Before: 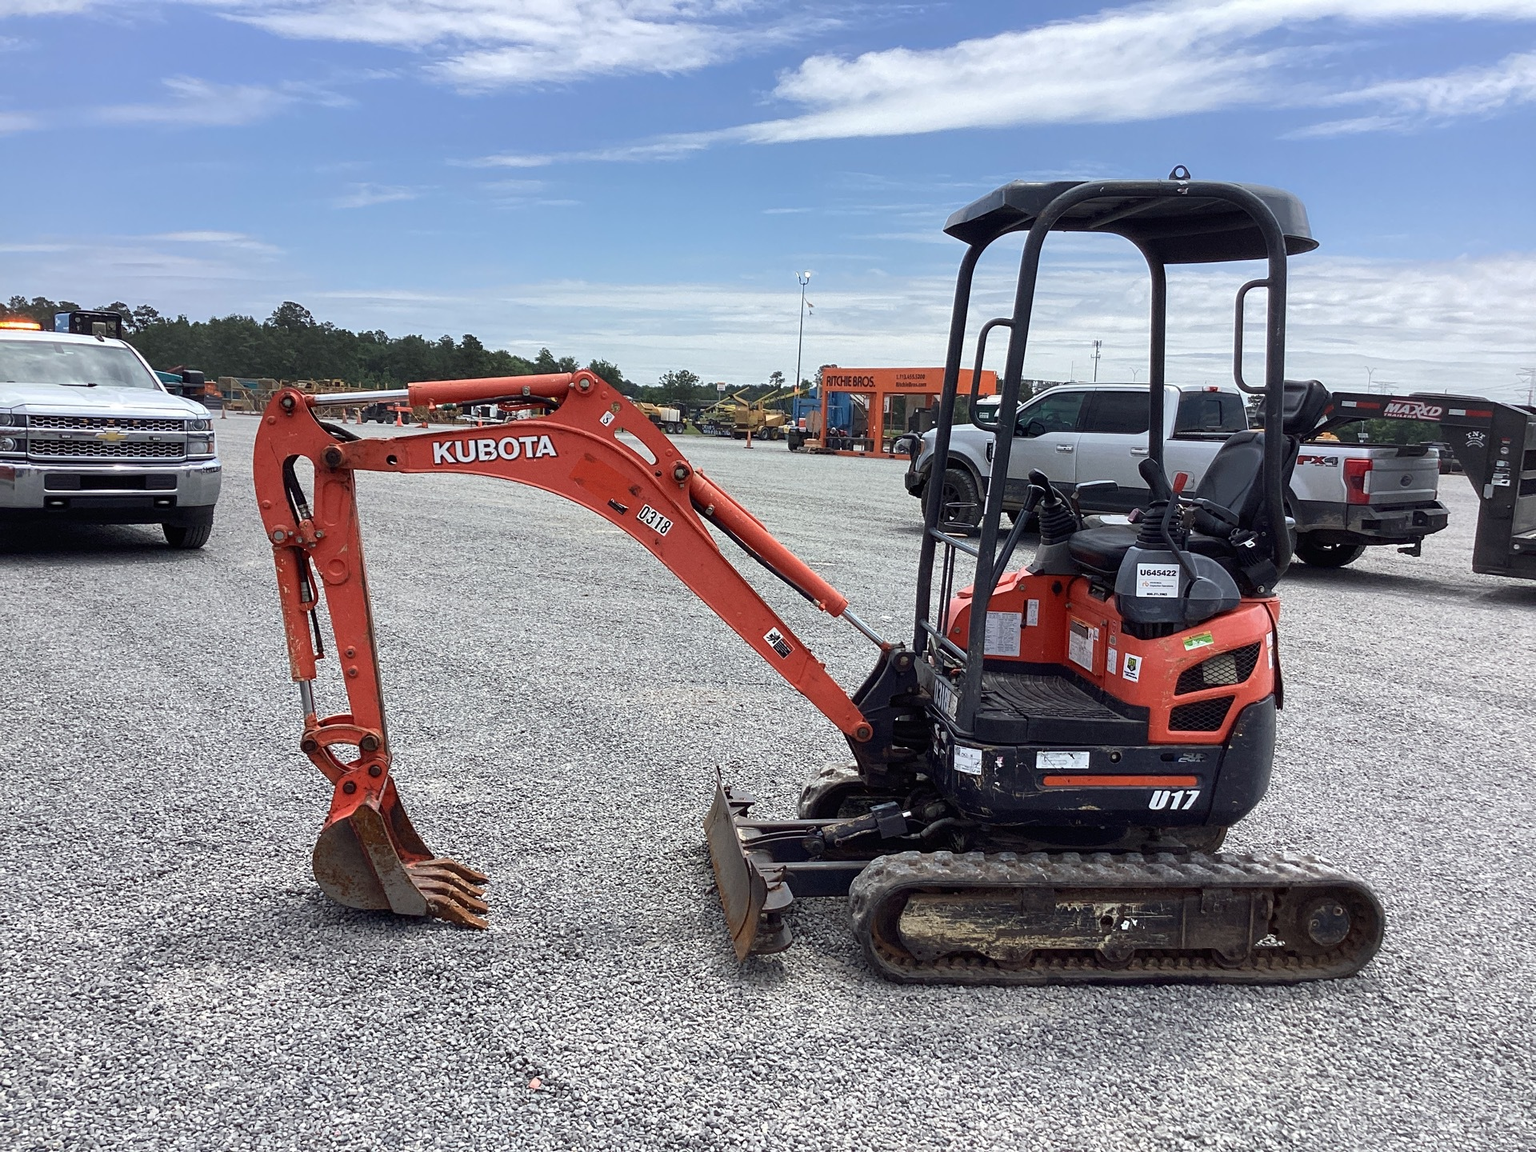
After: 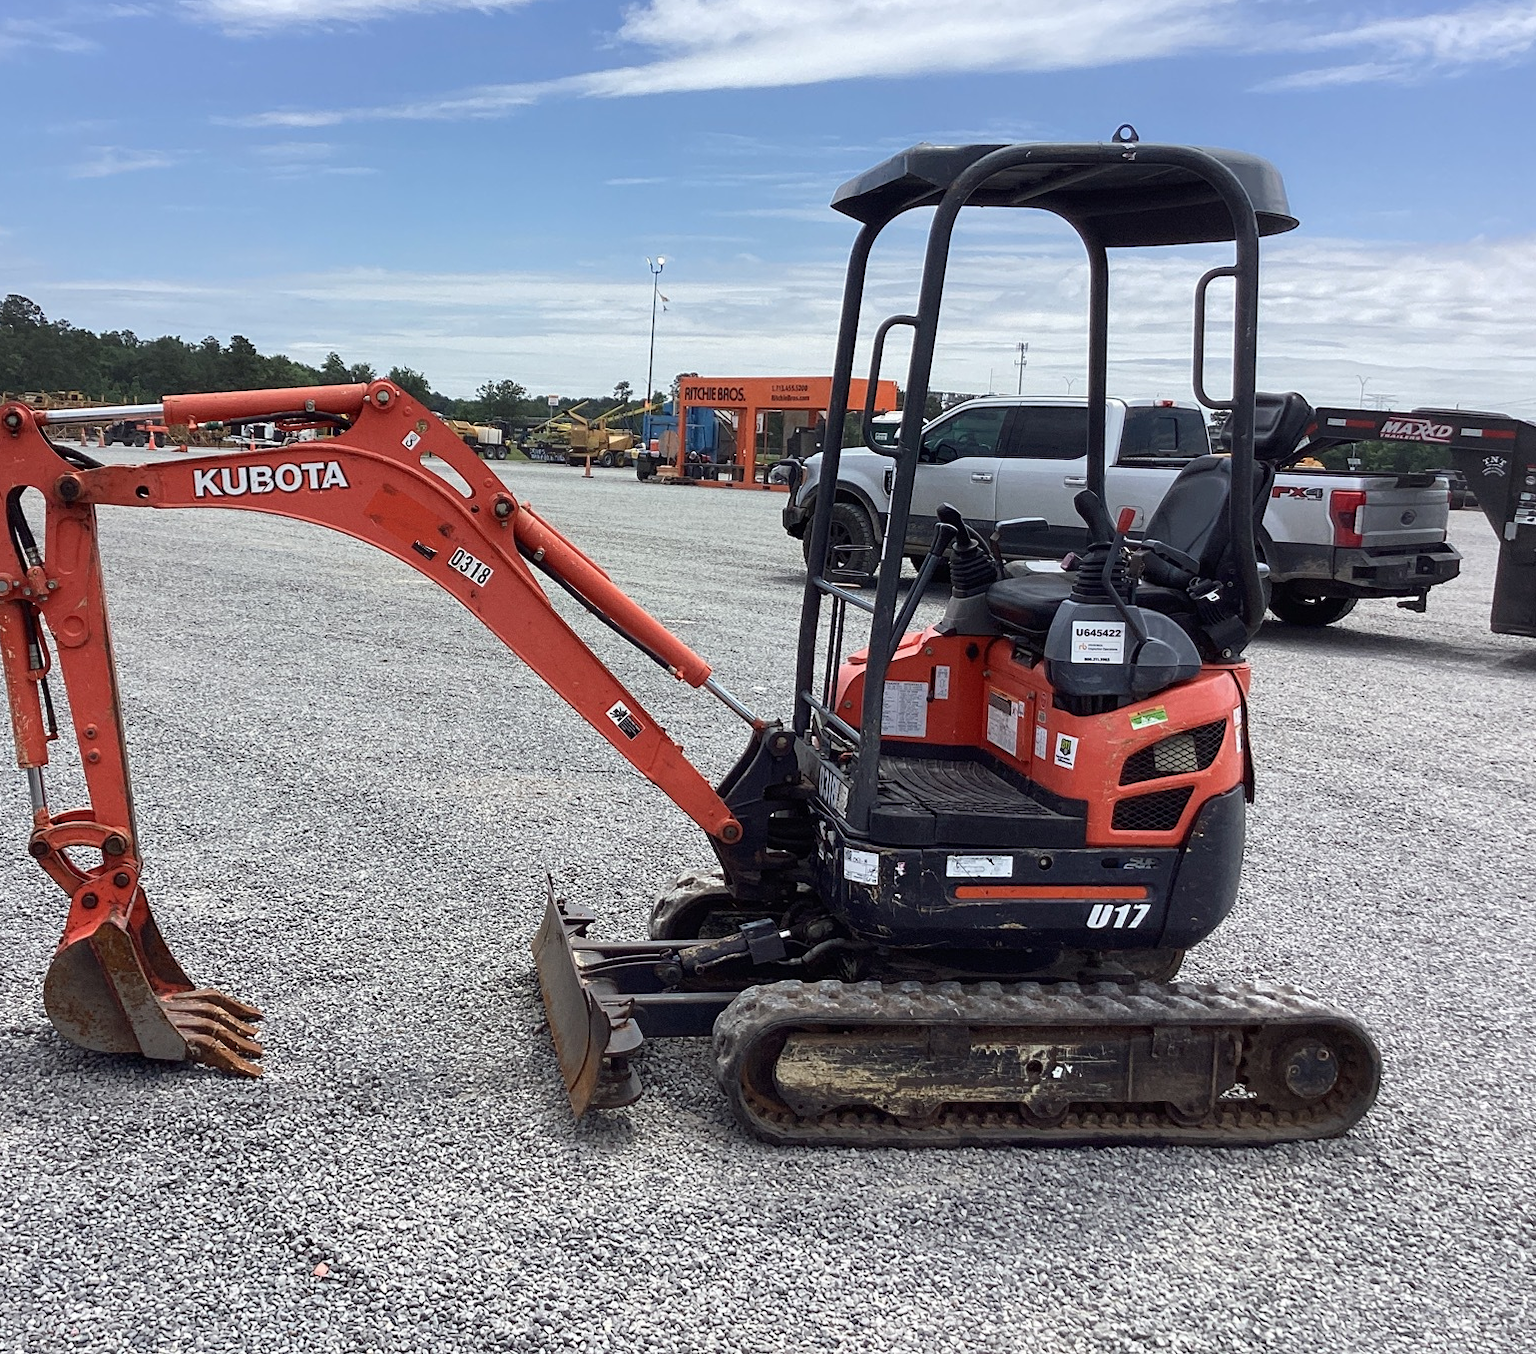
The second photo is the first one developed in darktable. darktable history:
crop and rotate: left 18.118%, top 5.755%, right 1.696%
